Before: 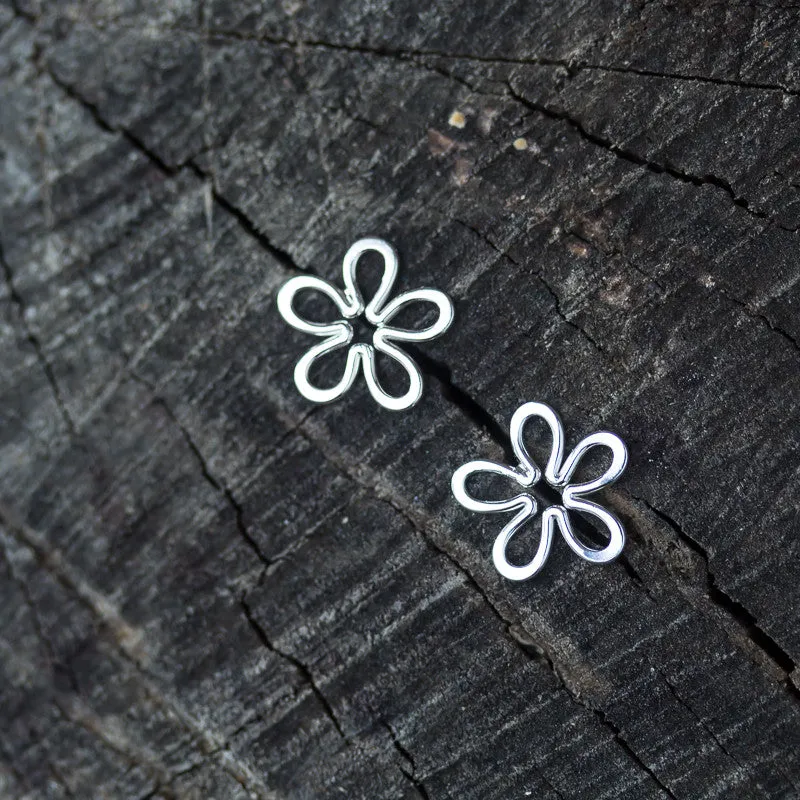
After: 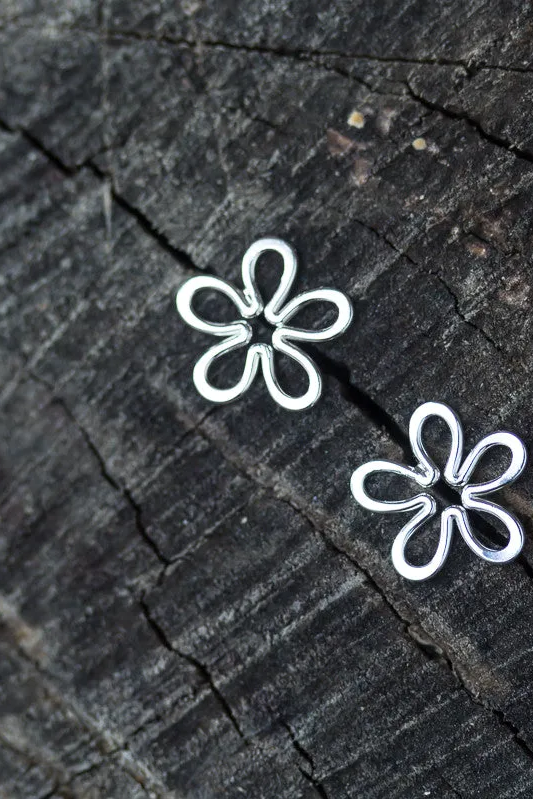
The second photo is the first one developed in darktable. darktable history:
crop and rotate: left 12.673%, right 20.66%
tone equalizer: on, module defaults
